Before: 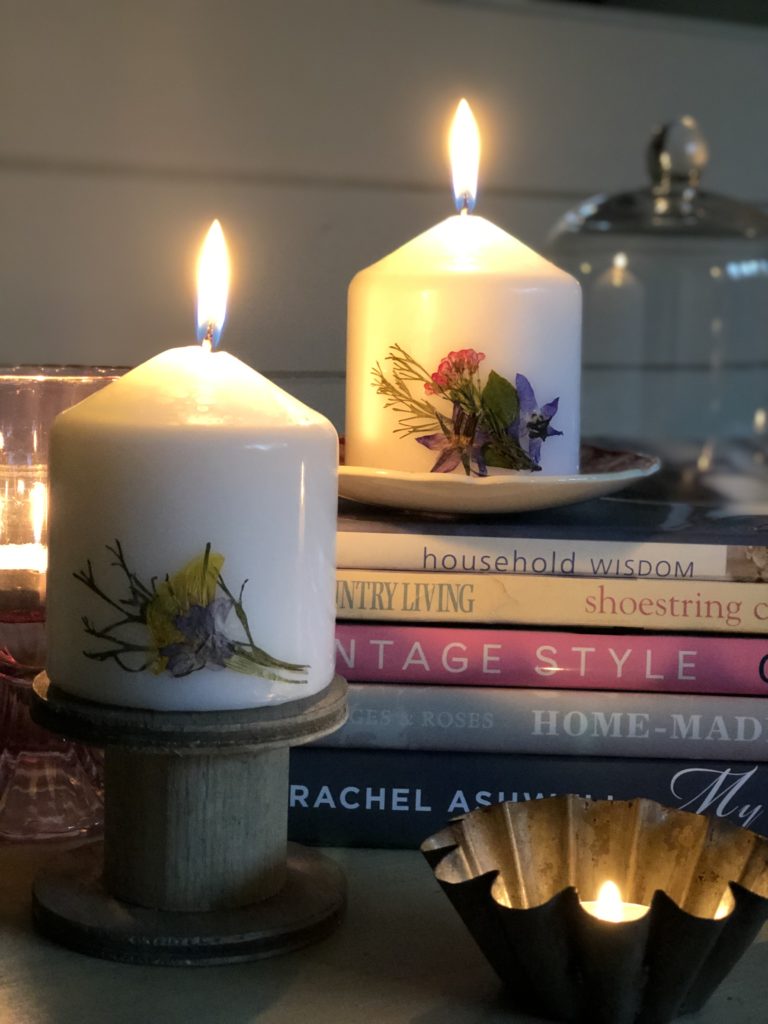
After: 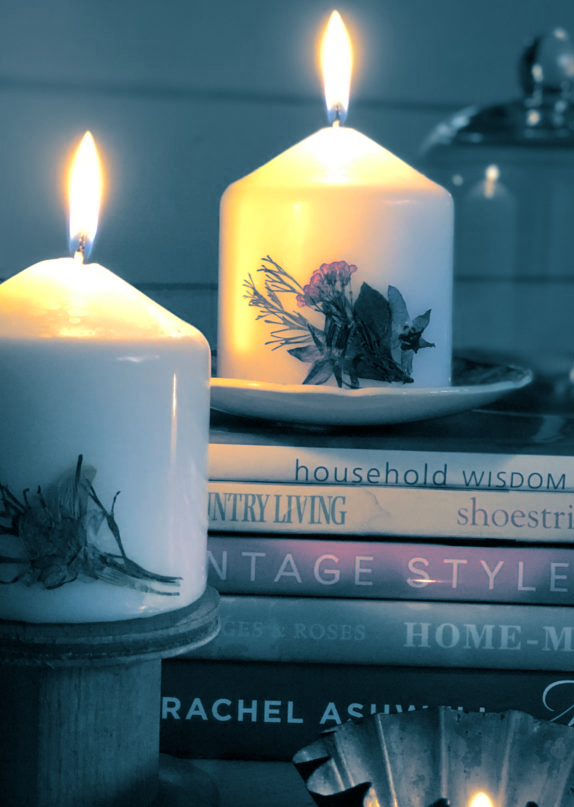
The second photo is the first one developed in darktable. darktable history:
split-toning: shadows › hue 212.4°, balance -70
crop: left 16.768%, top 8.653%, right 8.362%, bottom 12.485%
